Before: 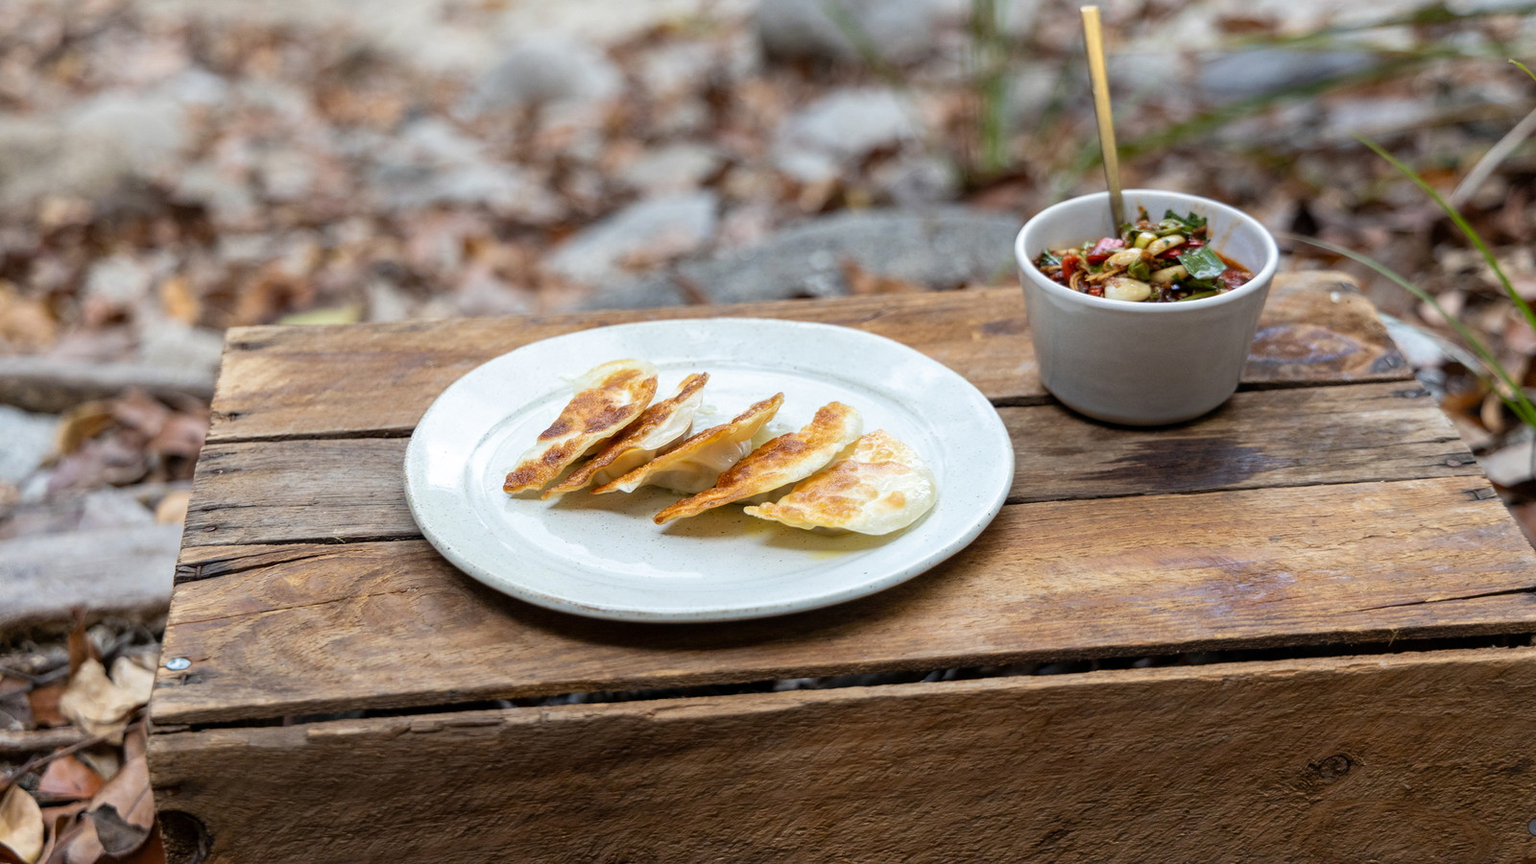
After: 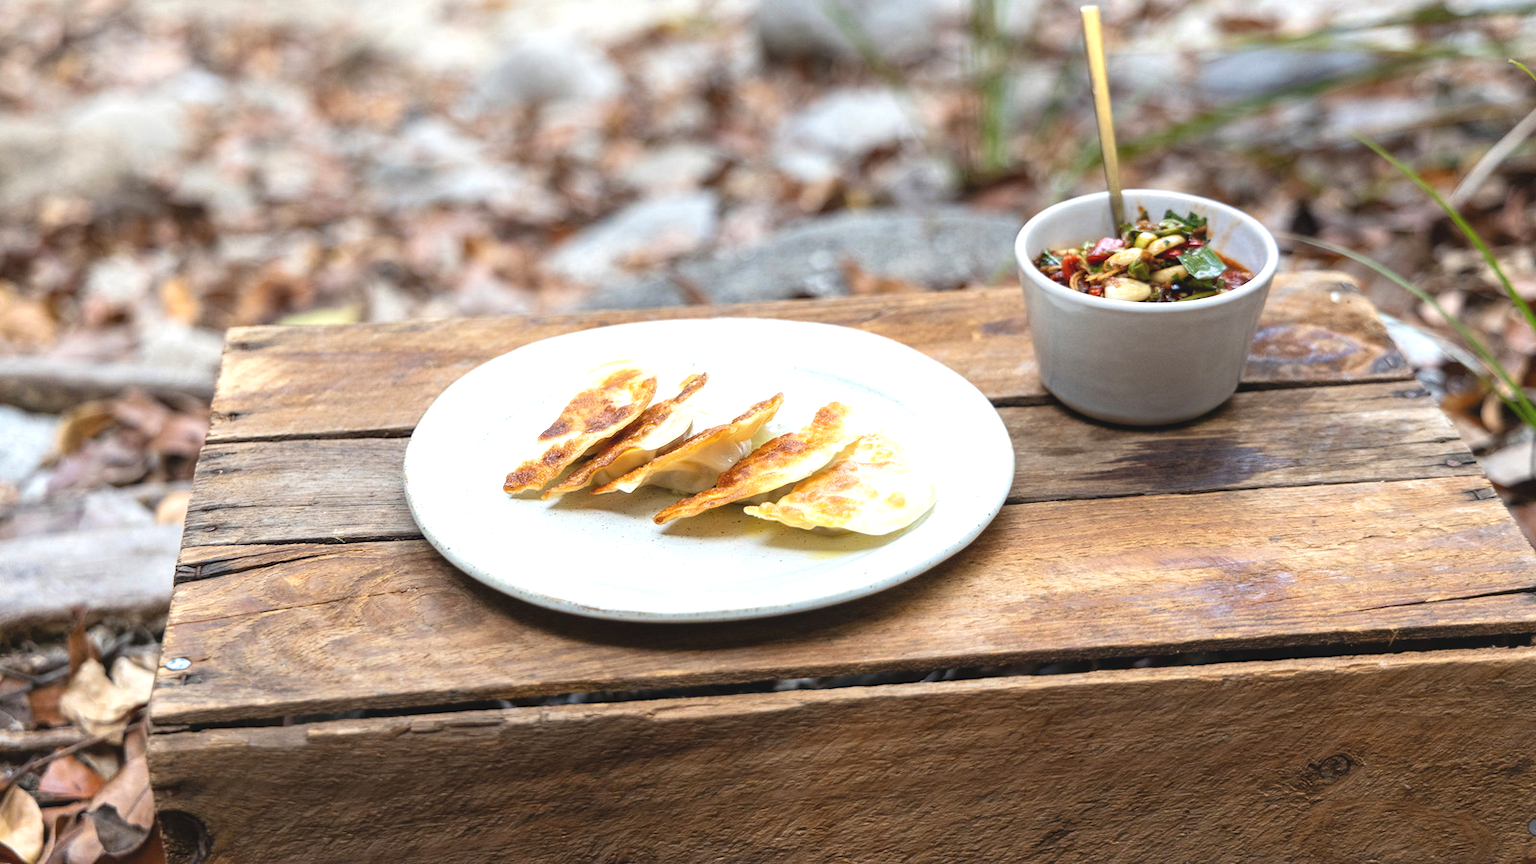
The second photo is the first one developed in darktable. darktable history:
exposure: black level correction -0.005, exposure 0.617 EV, compensate exposure bias true, compensate highlight preservation false
